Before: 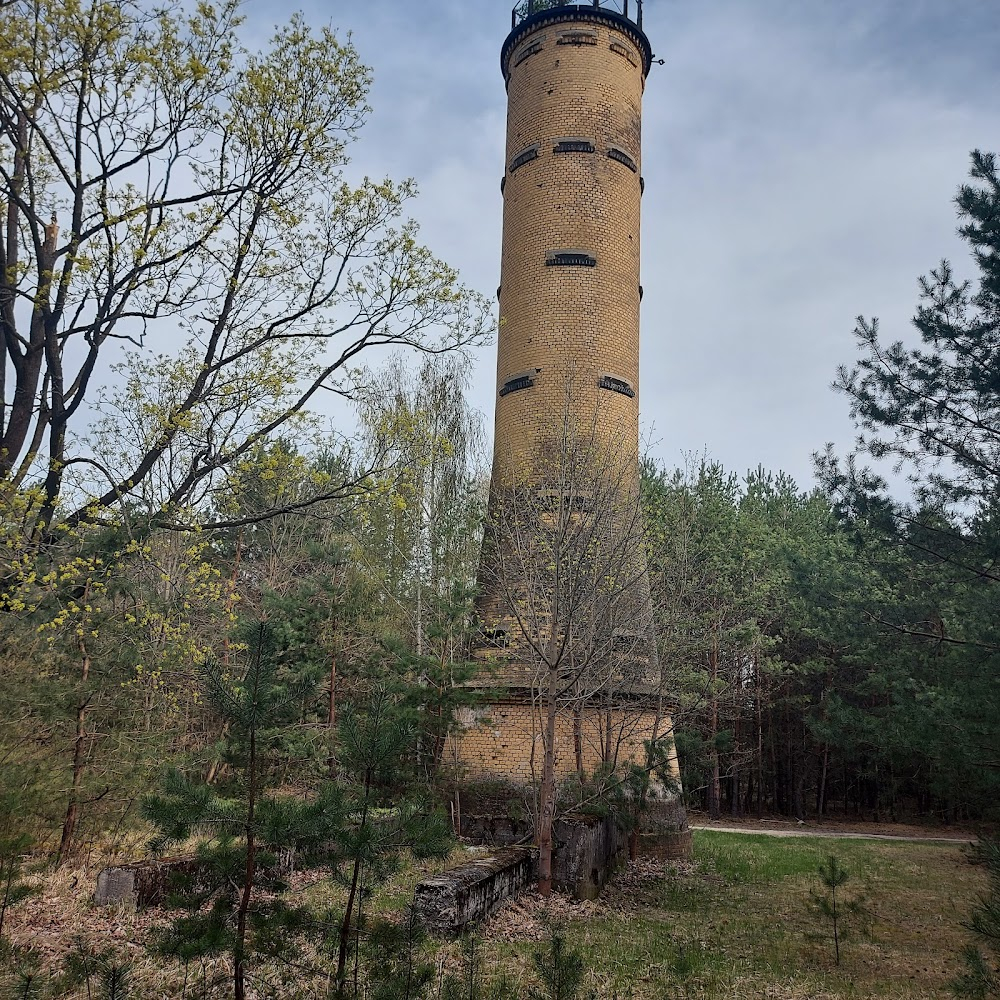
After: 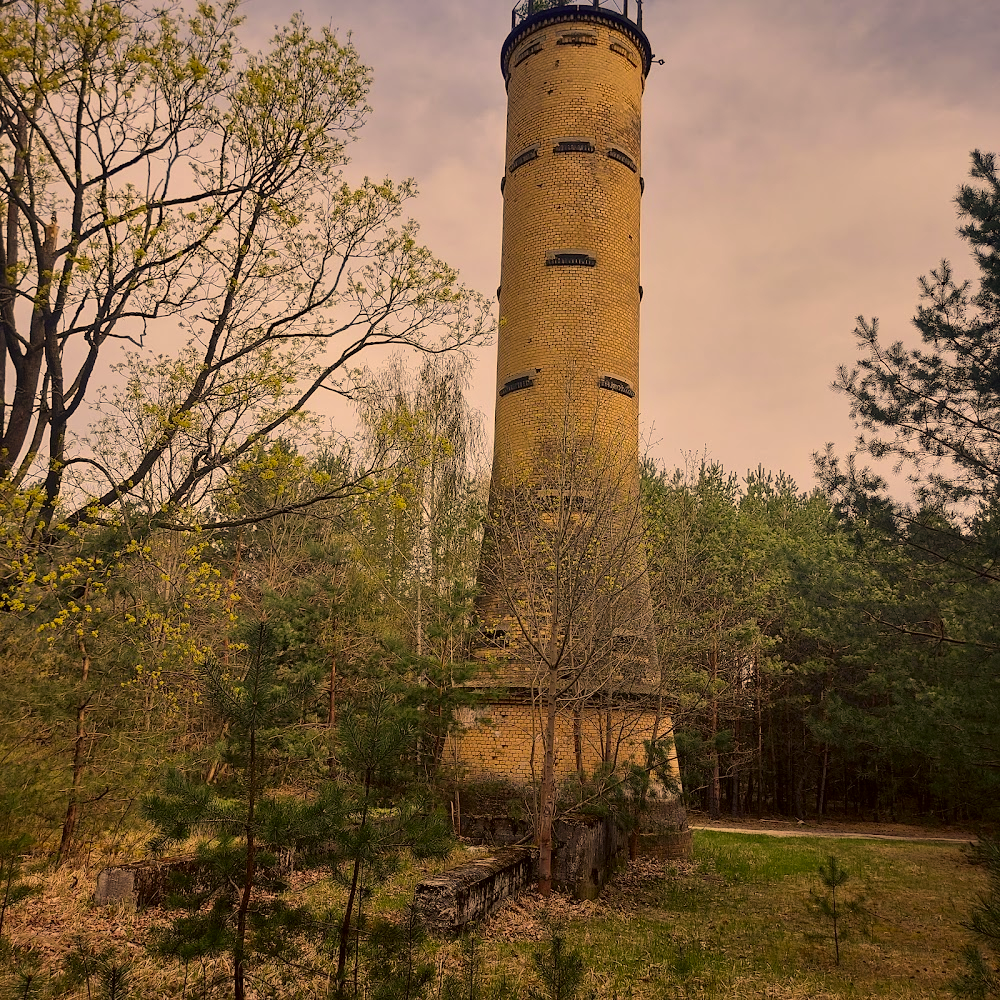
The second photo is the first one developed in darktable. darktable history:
shadows and highlights: shadows -20.55, white point adjustment -2.04, highlights -34.84, highlights color adjustment 0.716%
color correction: highlights a* 18.28, highlights b* 35.39, shadows a* 1.62, shadows b* 5.98, saturation 1.03
